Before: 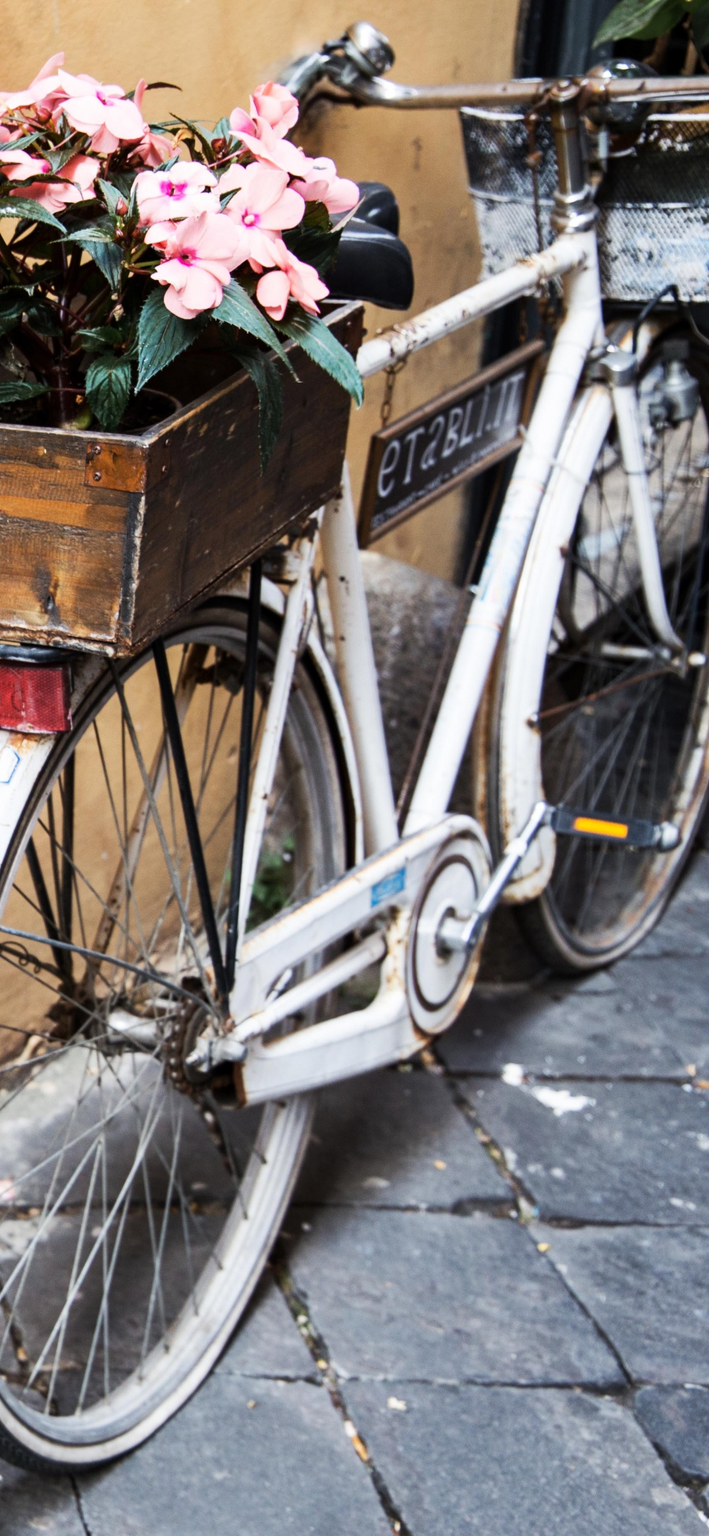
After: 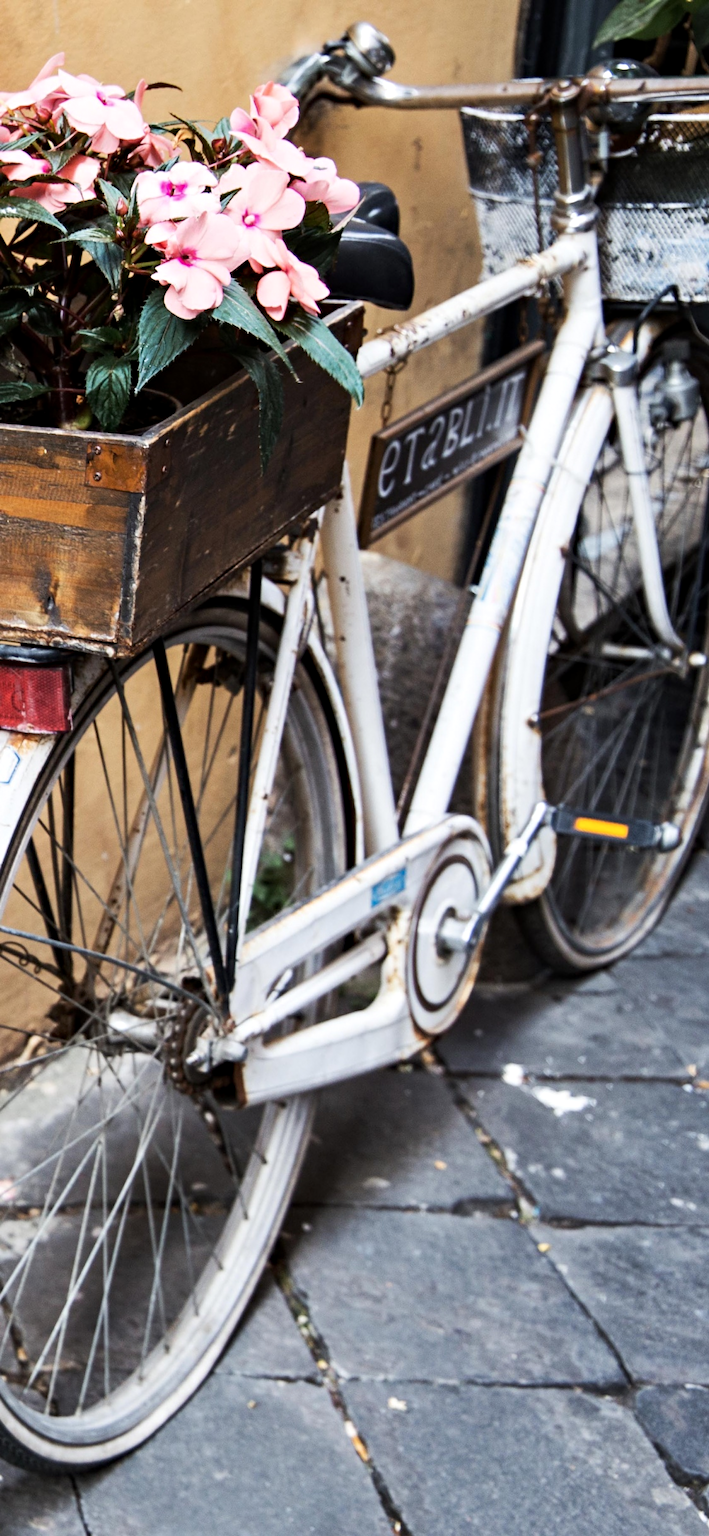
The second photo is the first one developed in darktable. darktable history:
contrast equalizer: y [[0.5, 0.504, 0.515, 0.527, 0.535, 0.534], [0.5 ×6], [0.491, 0.387, 0.179, 0.068, 0.068, 0.068], [0 ×5, 0.023], [0 ×6]]
